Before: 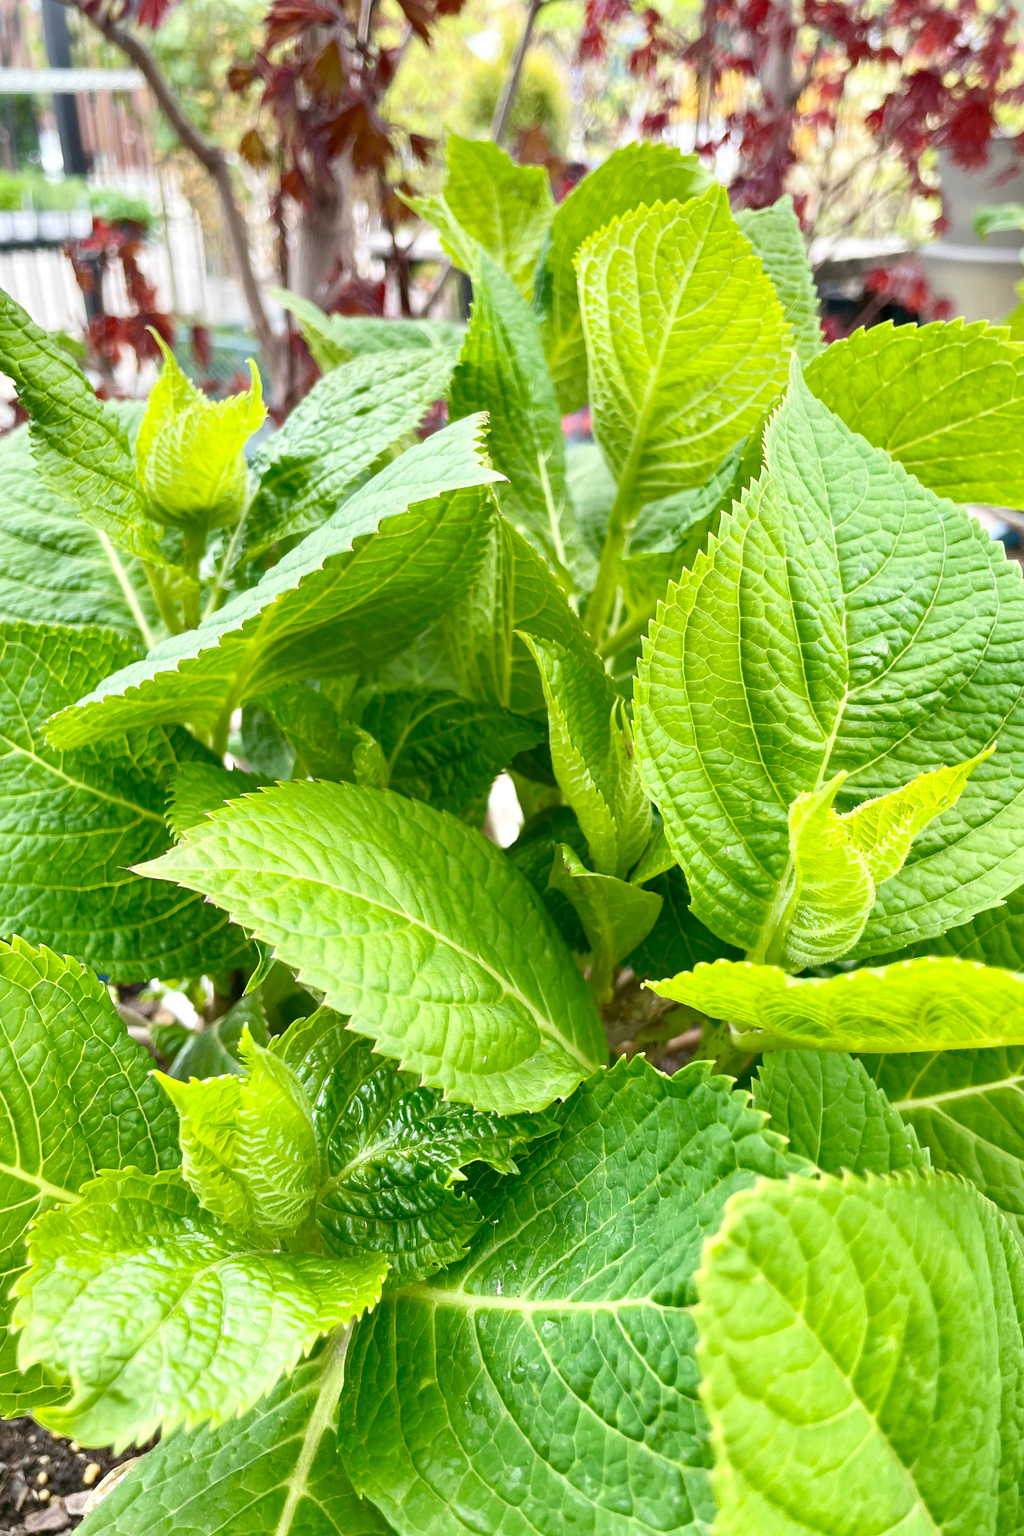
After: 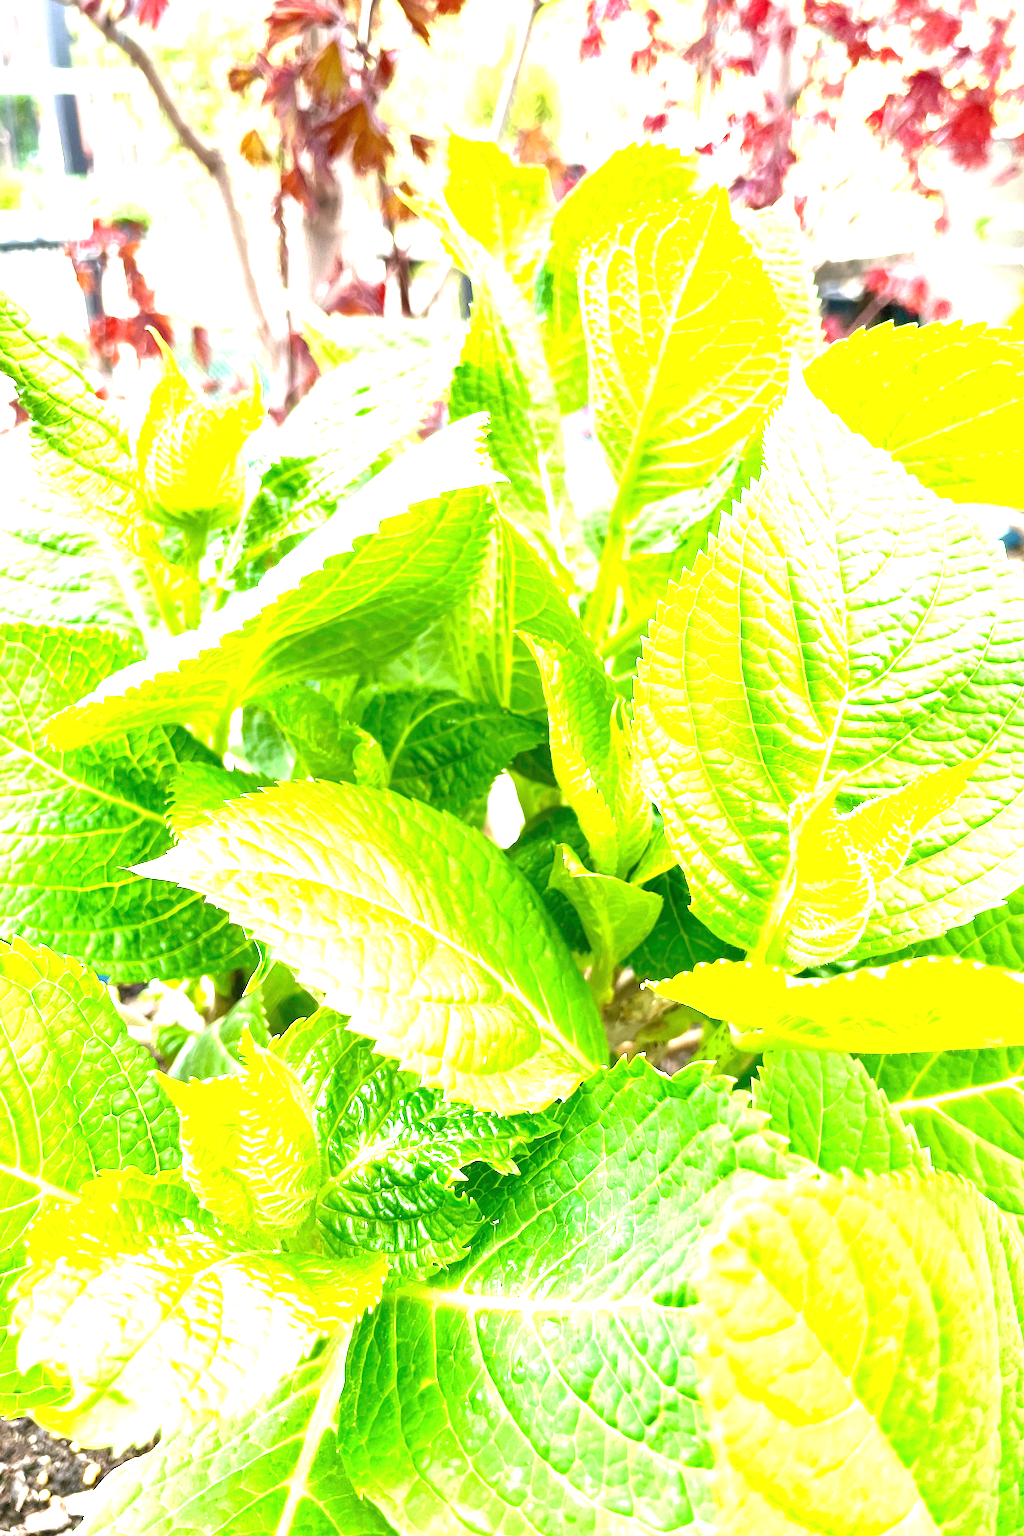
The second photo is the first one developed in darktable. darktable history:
white balance: emerald 1
exposure: black level correction 0, exposure 2 EV, compensate highlight preservation false
